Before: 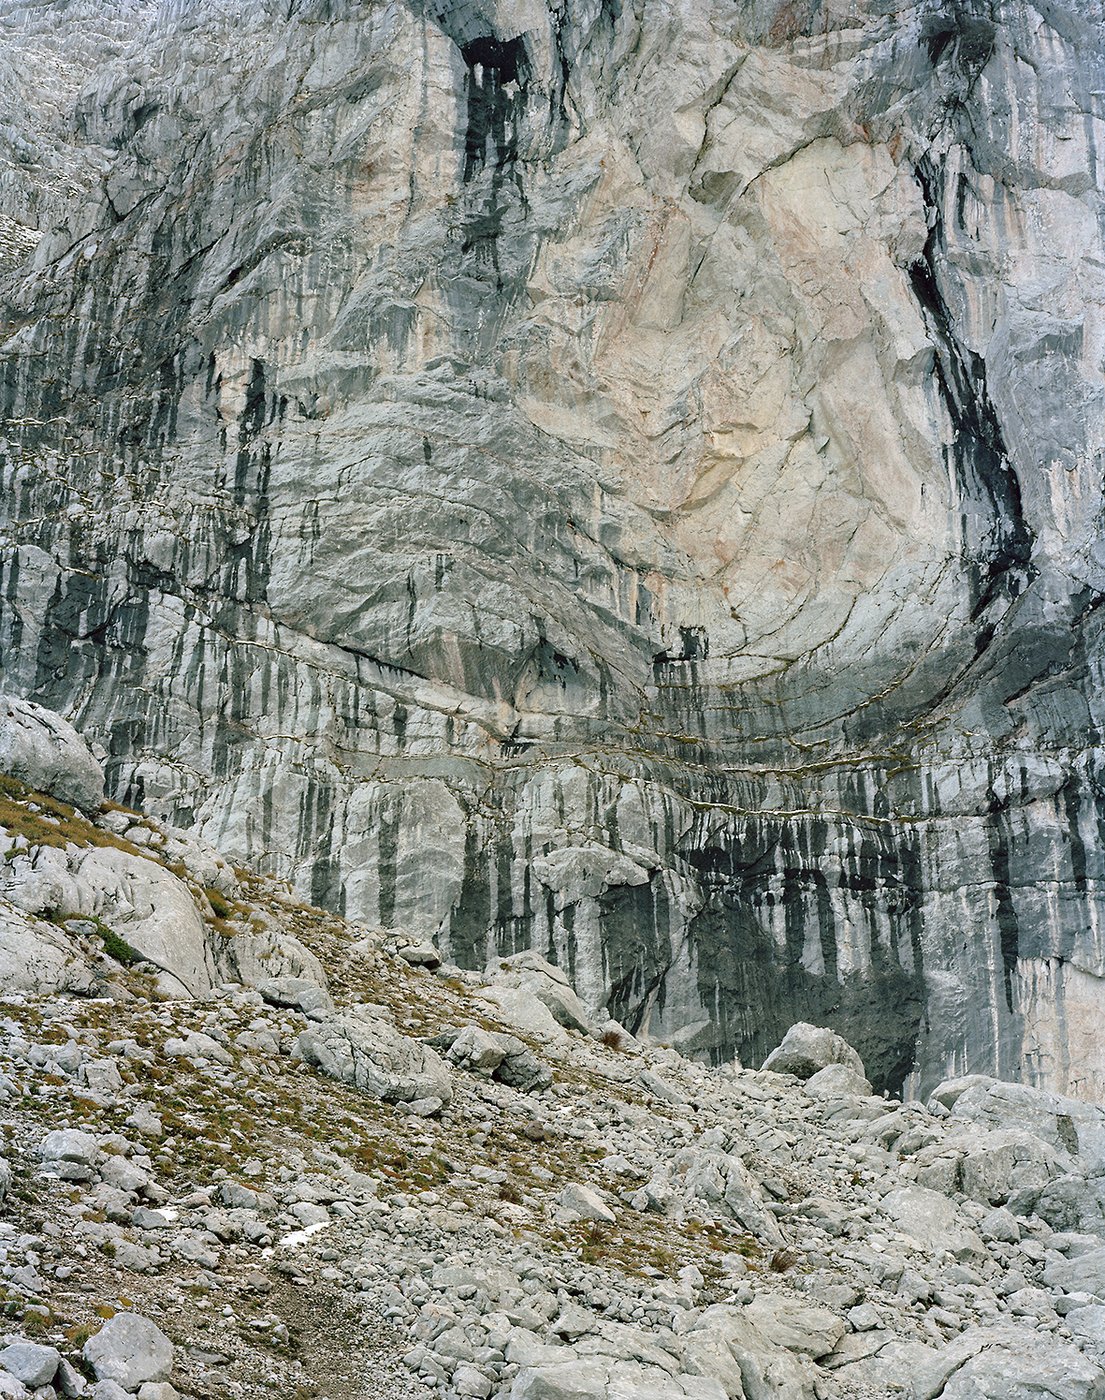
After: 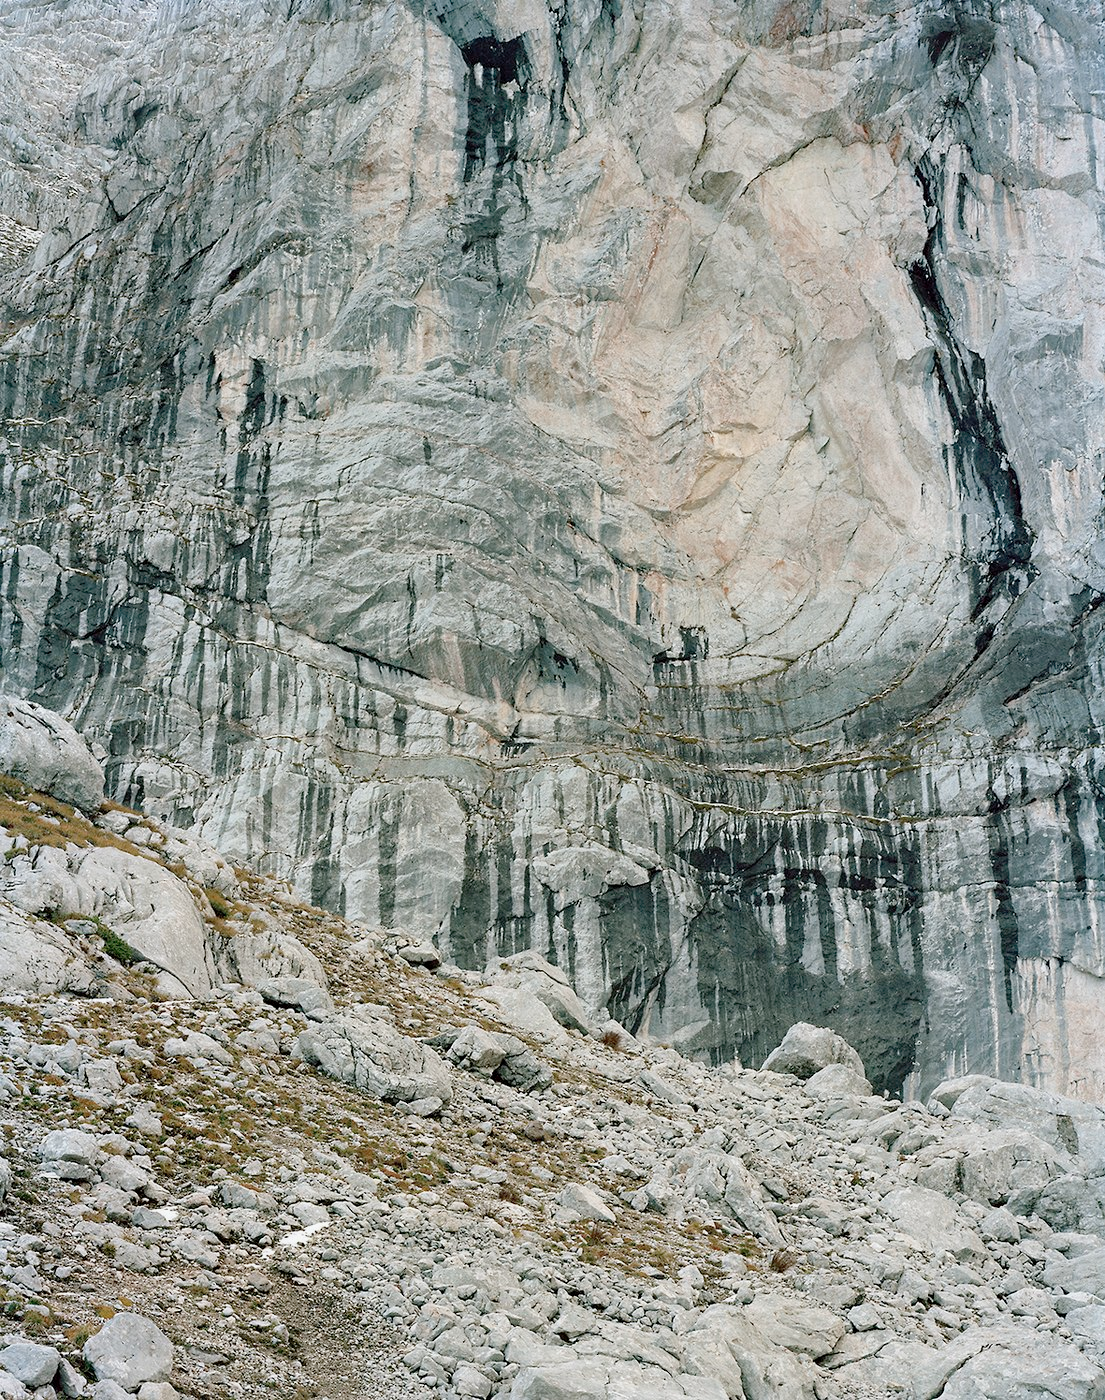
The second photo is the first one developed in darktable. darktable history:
exposure: black level correction 0.002, exposure -0.1 EV, compensate highlight preservation false
